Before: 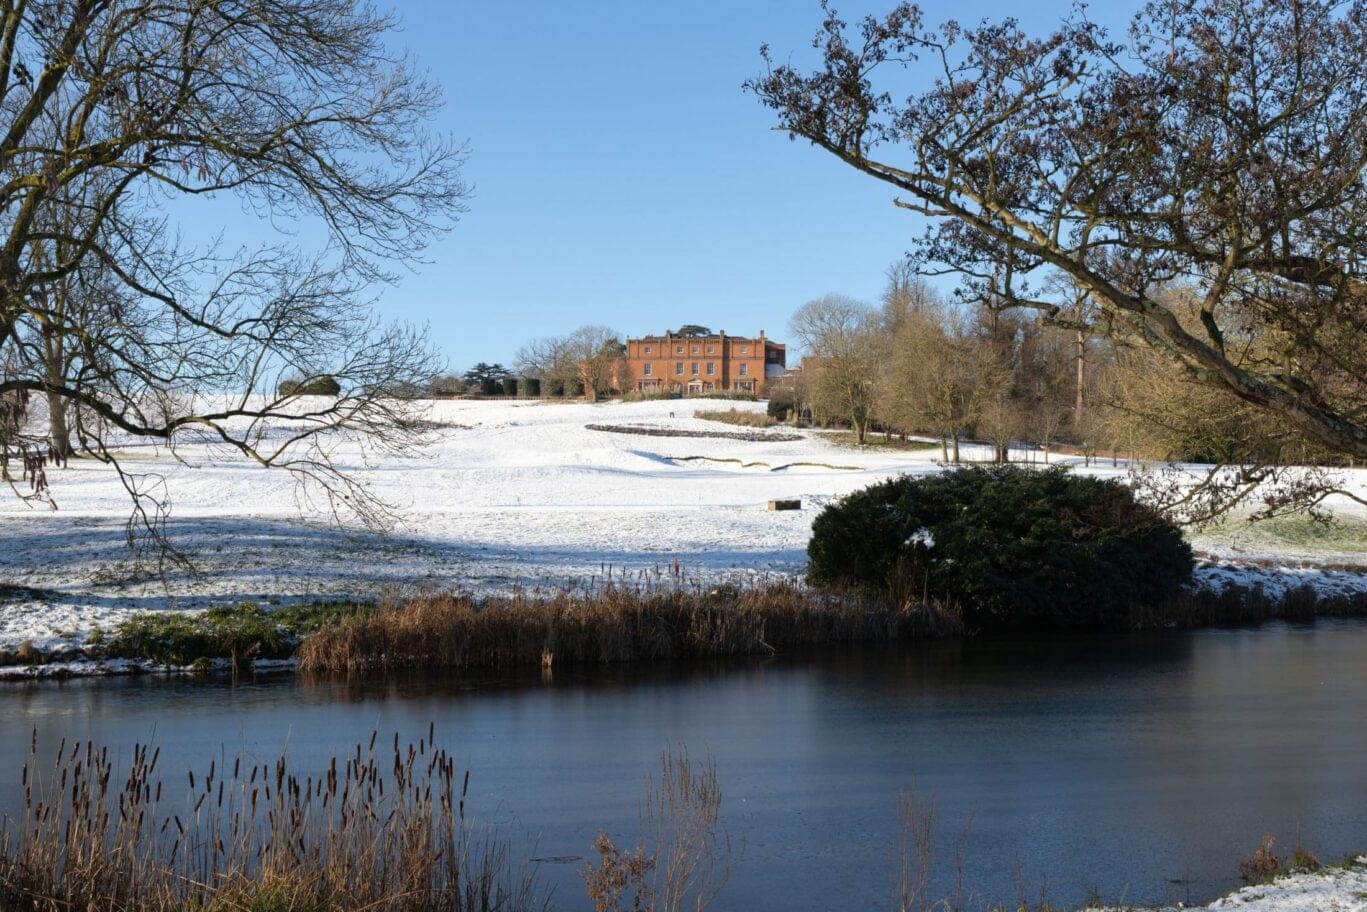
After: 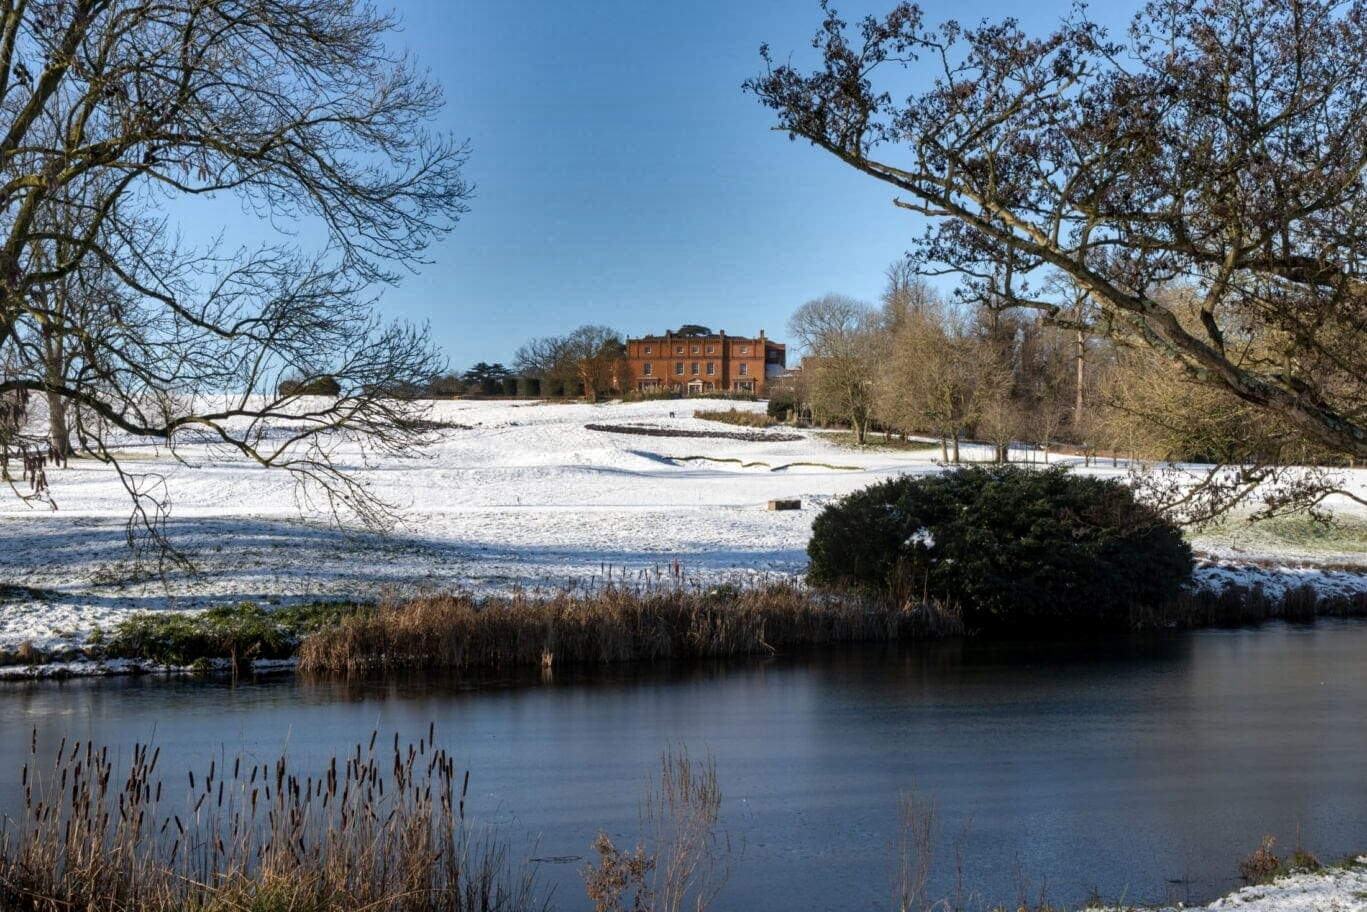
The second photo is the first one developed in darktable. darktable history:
shadows and highlights: shadows 19.13, highlights -83.41, soften with gaussian
local contrast: on, module defaults
